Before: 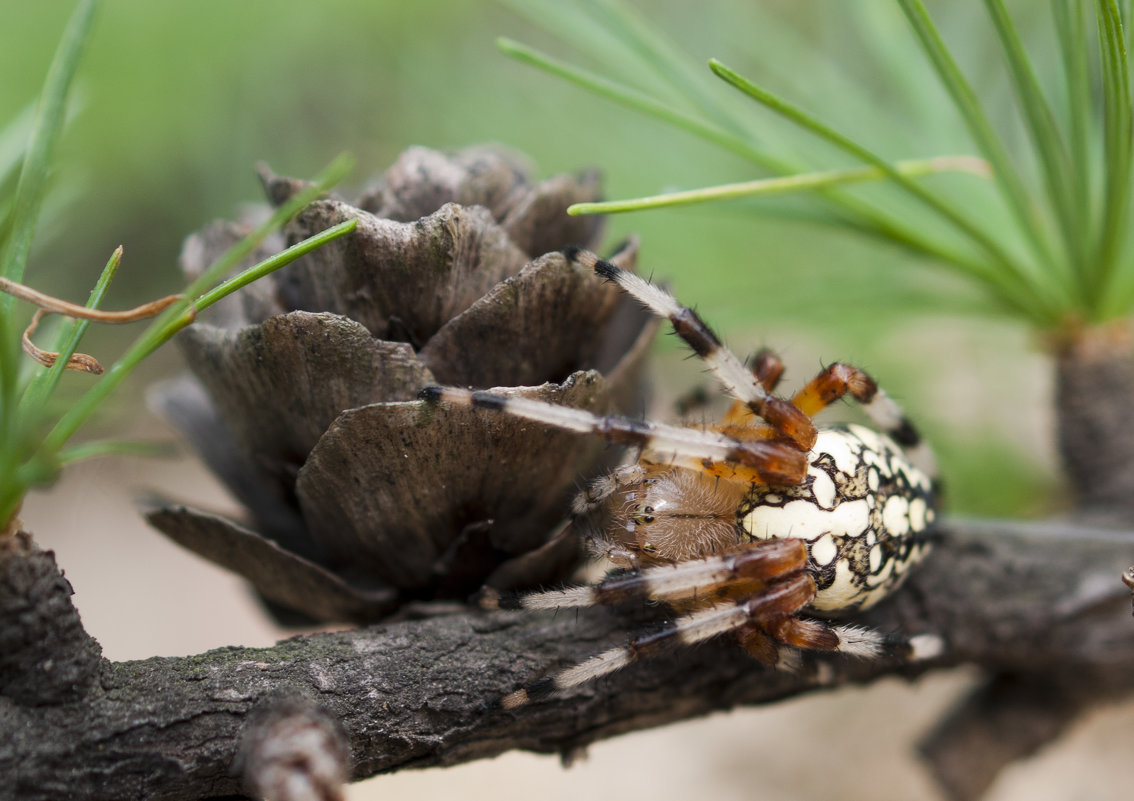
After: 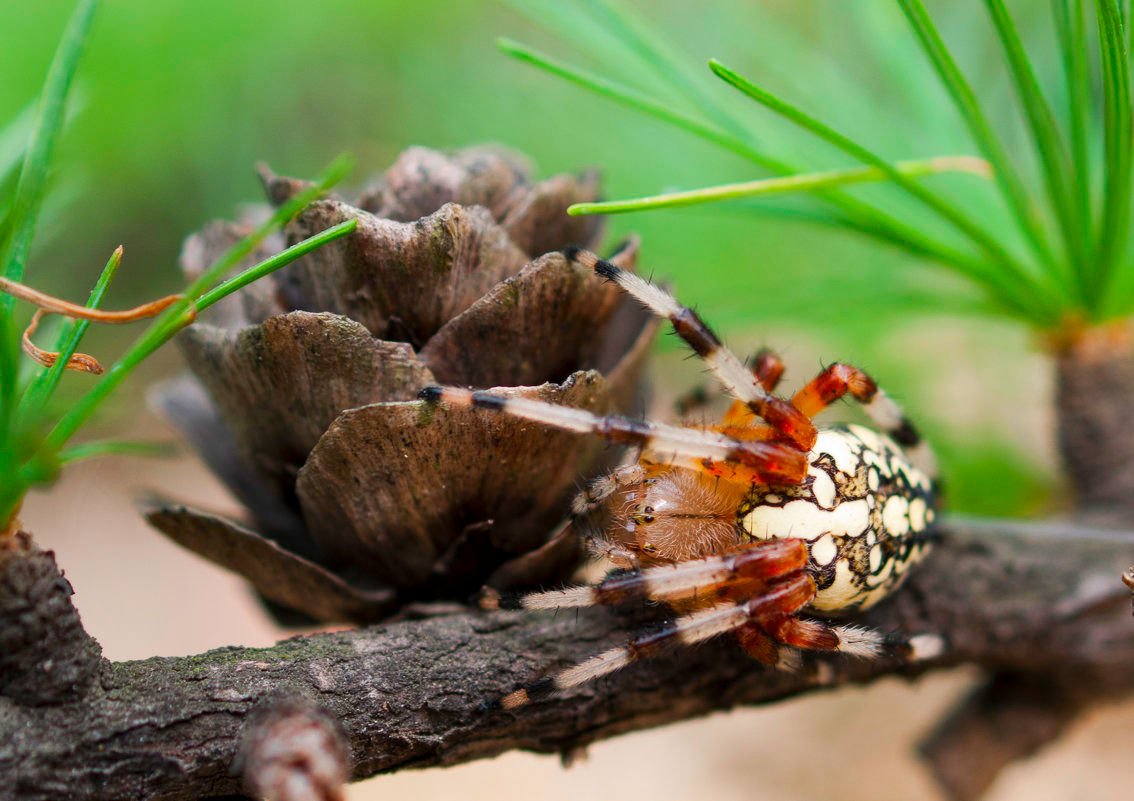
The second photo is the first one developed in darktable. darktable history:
shadows and highlights: highlights 72.17, soften with gaussian
contrast brightness saturation: saturation 0.515
